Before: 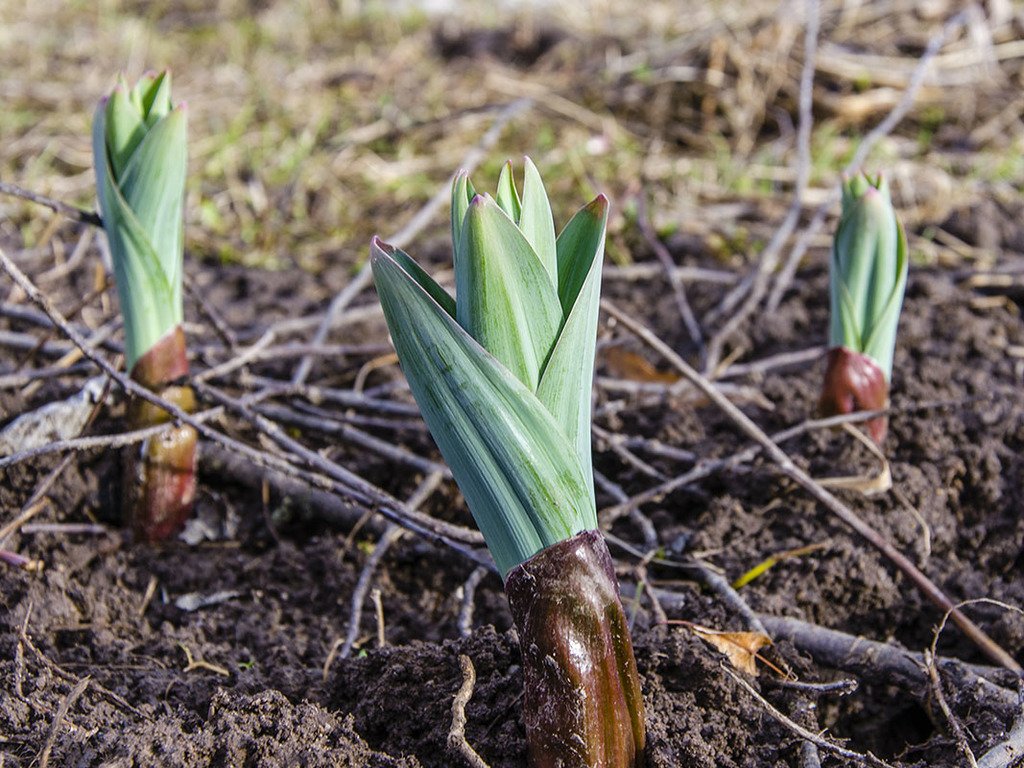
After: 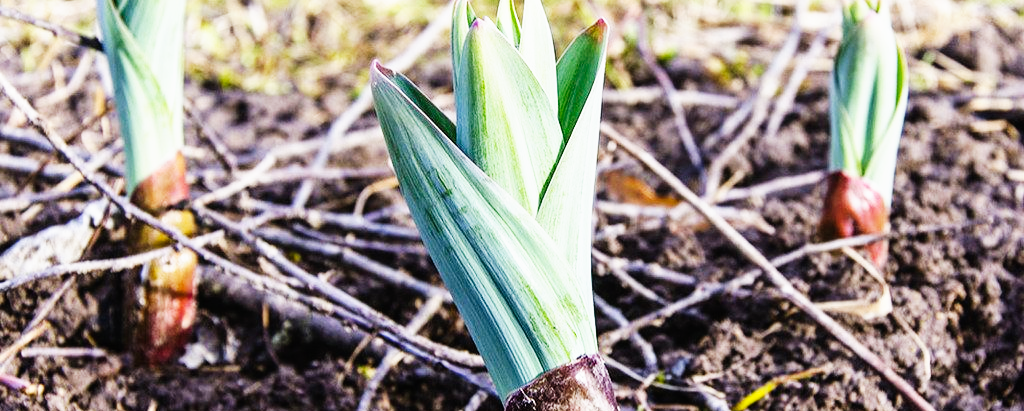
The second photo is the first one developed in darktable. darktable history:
local contrast: mode bilateral grid, contrast 100, coarseness 100, detail 91%, midtone range 0.2
base curve: curves: ch0 [(0, 0) (0.007, 0.004) (0.027, 0.03) (0.046, 0.07) (0.207, 0.54) (0.442, 0.872) (0.673, 0.972) (1, 1)], preserve colors none
crop and rotate: top 23.043%, bottom 23.437%
